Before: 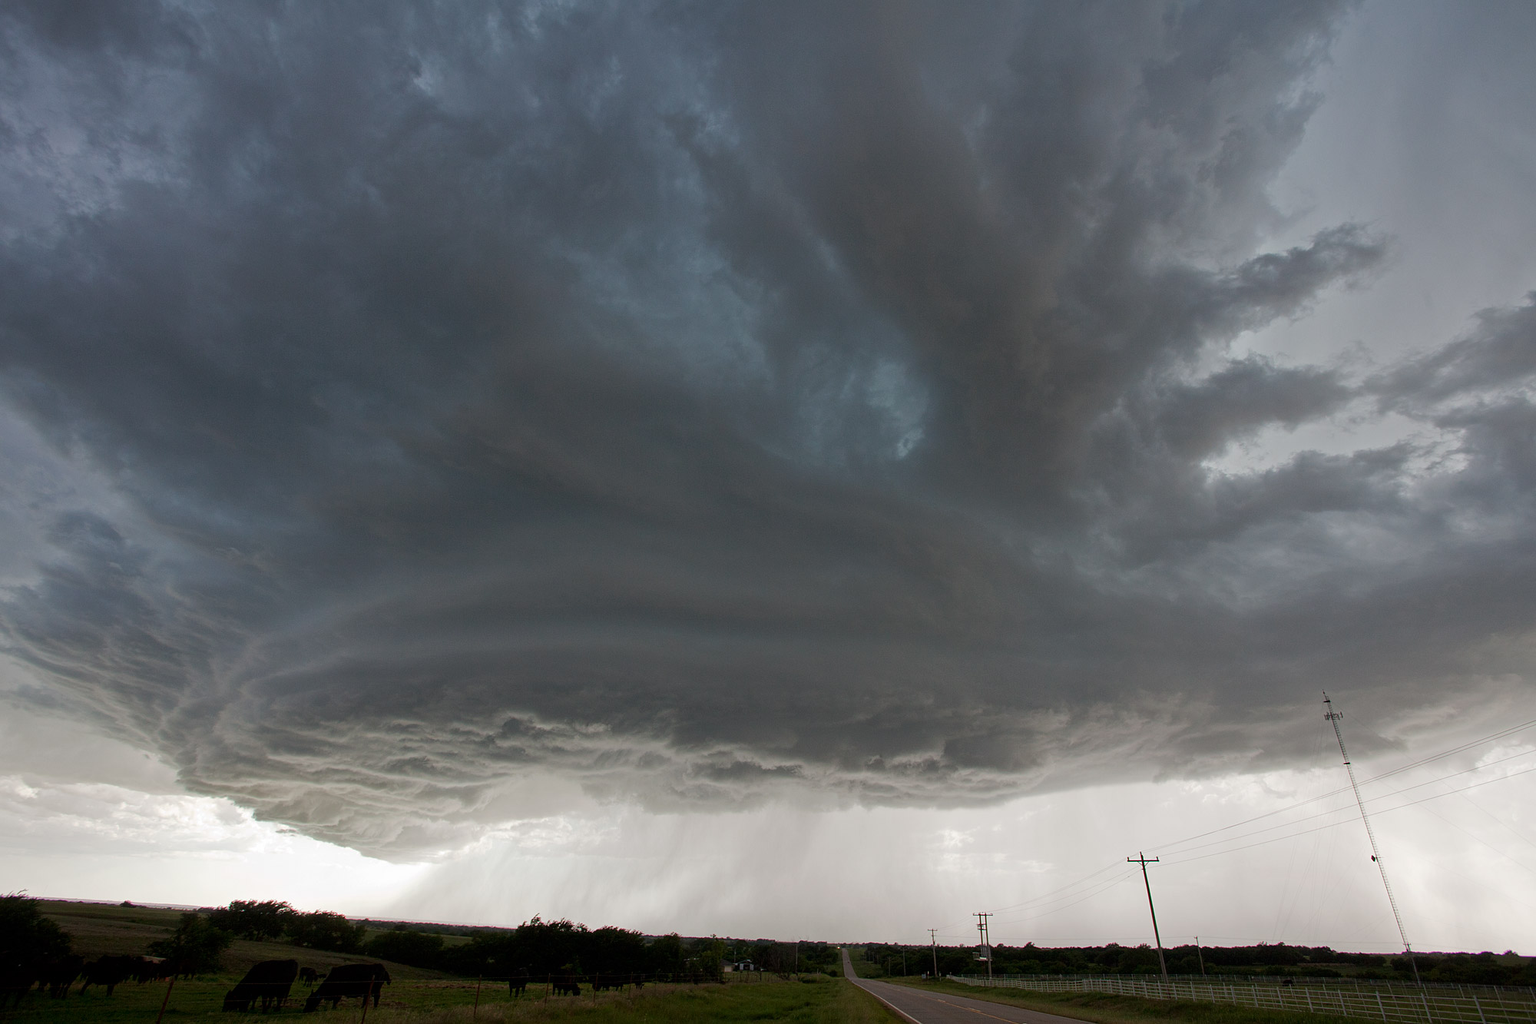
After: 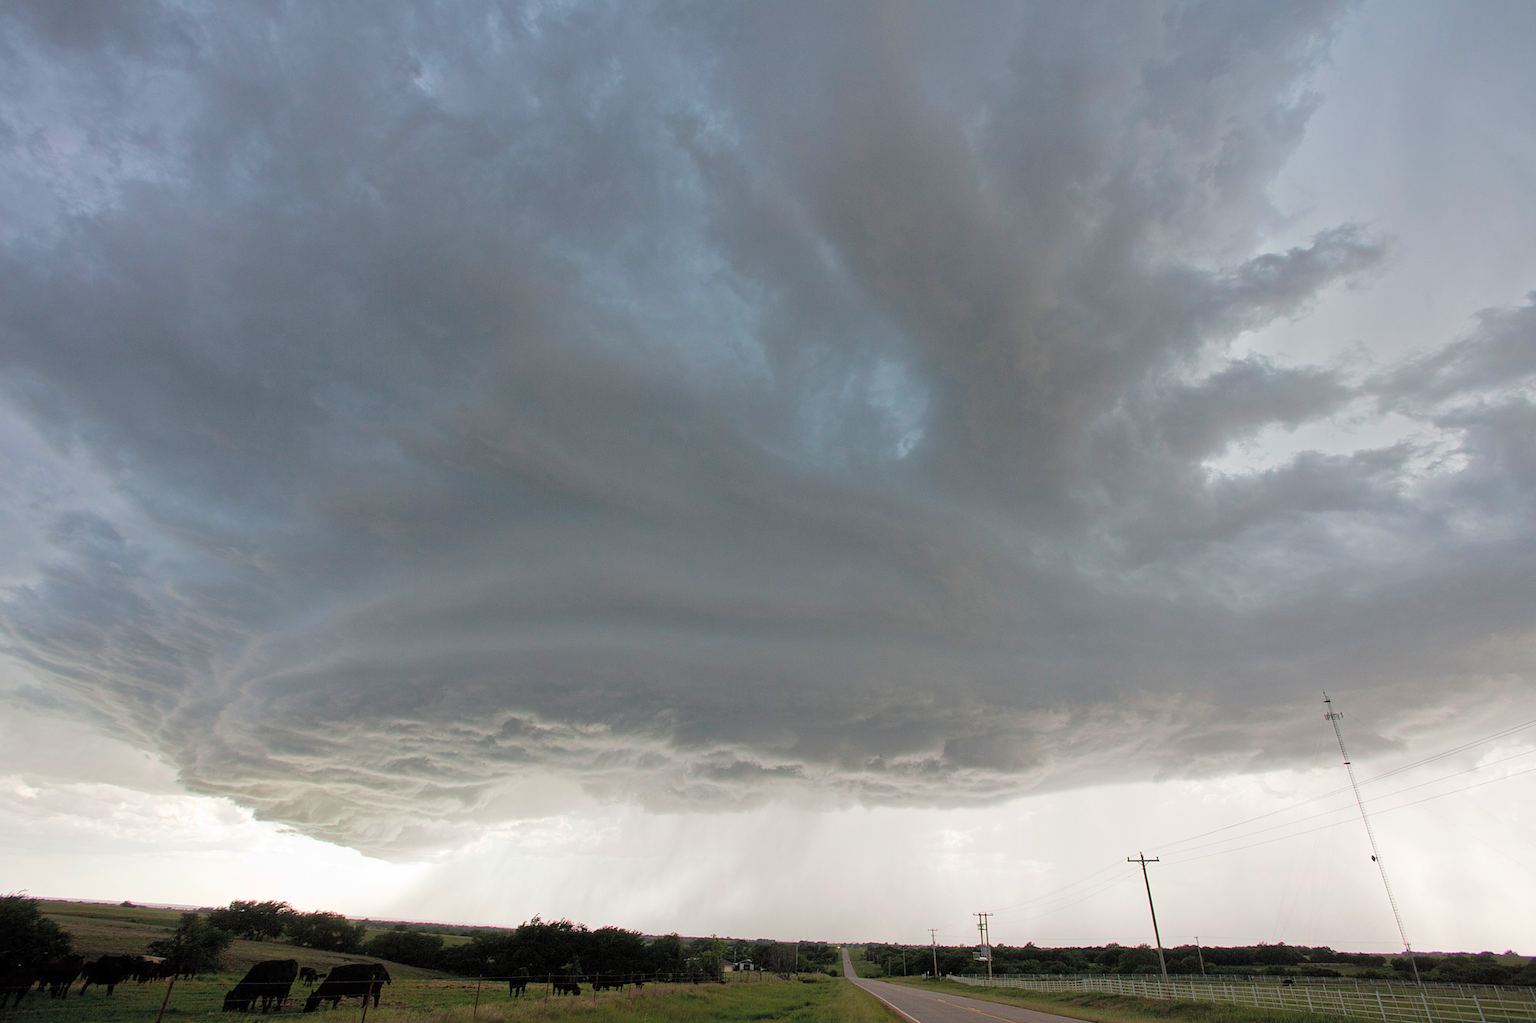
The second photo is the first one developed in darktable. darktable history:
tone curve: curves: ch0 [(0, 0) (0.004, 0.008) (0.077, 0.156) (0.169, 0.29) (0.774, 0.774) (1, 1)], color space Lab, independent channels, preserve colors none
contrast brightness saturation: contrast 0.195, brightness 0.164, saturation 0.223
